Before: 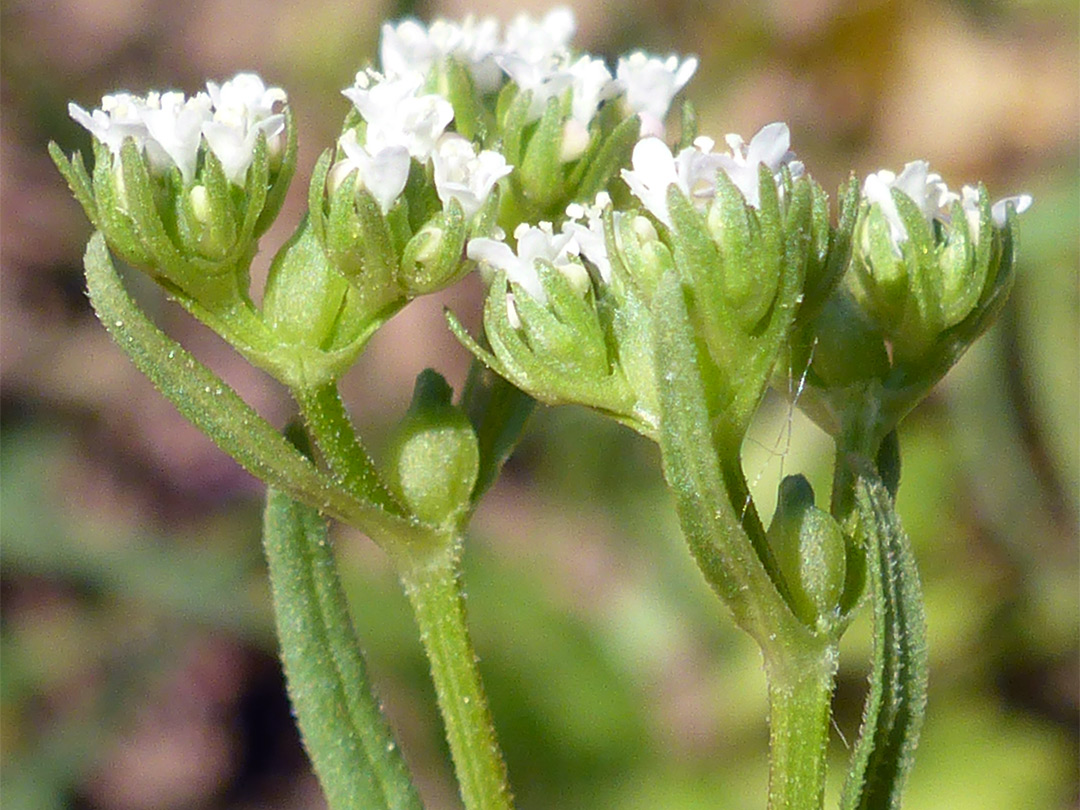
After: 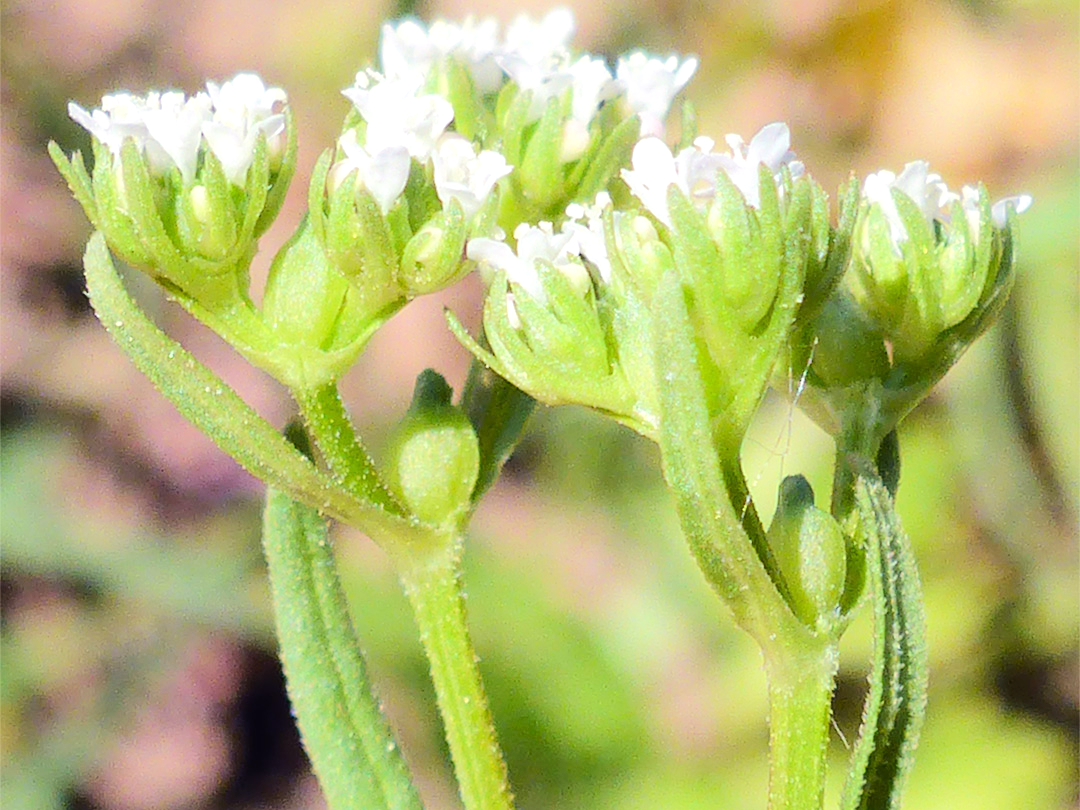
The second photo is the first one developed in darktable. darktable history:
tone equalizer: -7 EV 0.157 EV, -6 EV 0.574 EV, -5 EV 1.12 EV, -4 EV 1.32 EV, -3 EV 1.12 EV, -2 EV 0.6 EV, -1 EV 0.164 EV, edges refinement/feathering 500, mask exposure compensation -1.57 EV, preserve details no
